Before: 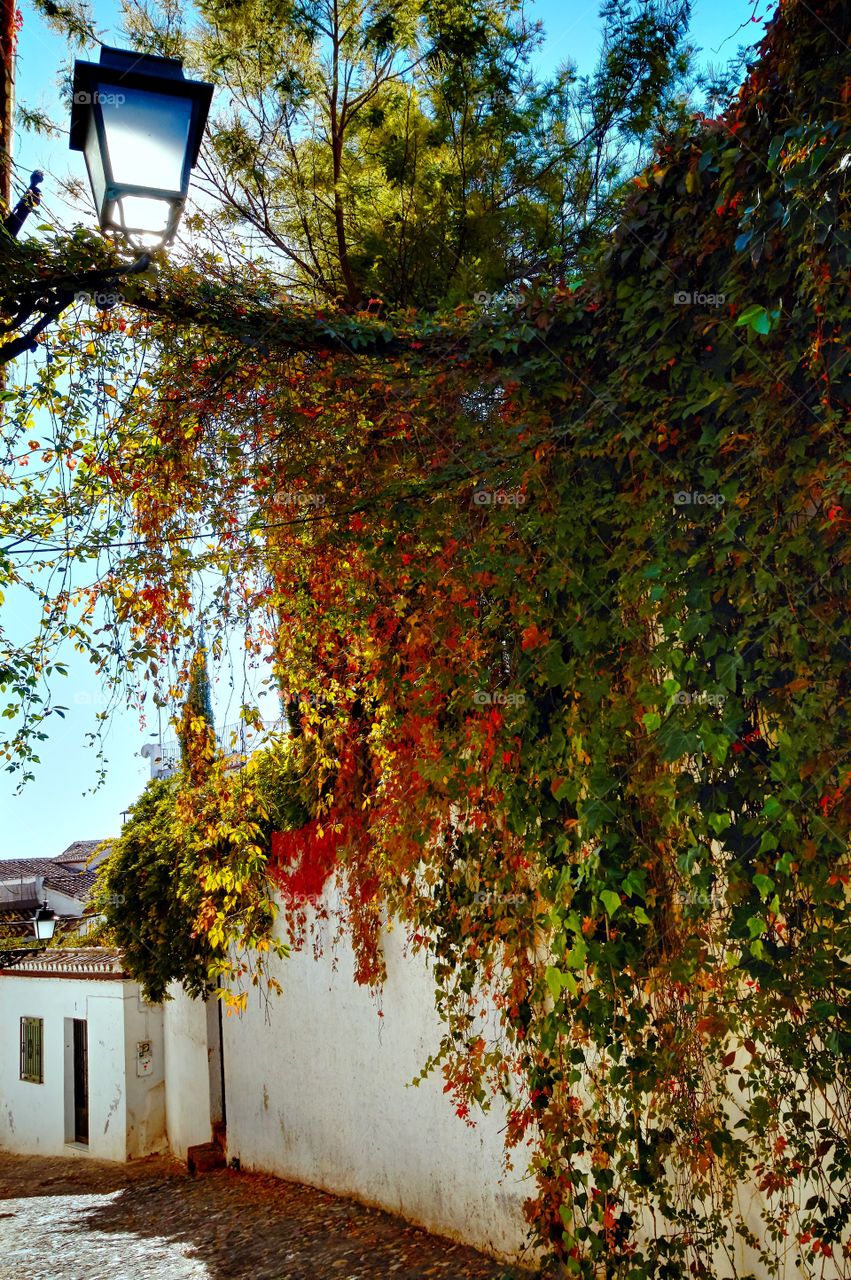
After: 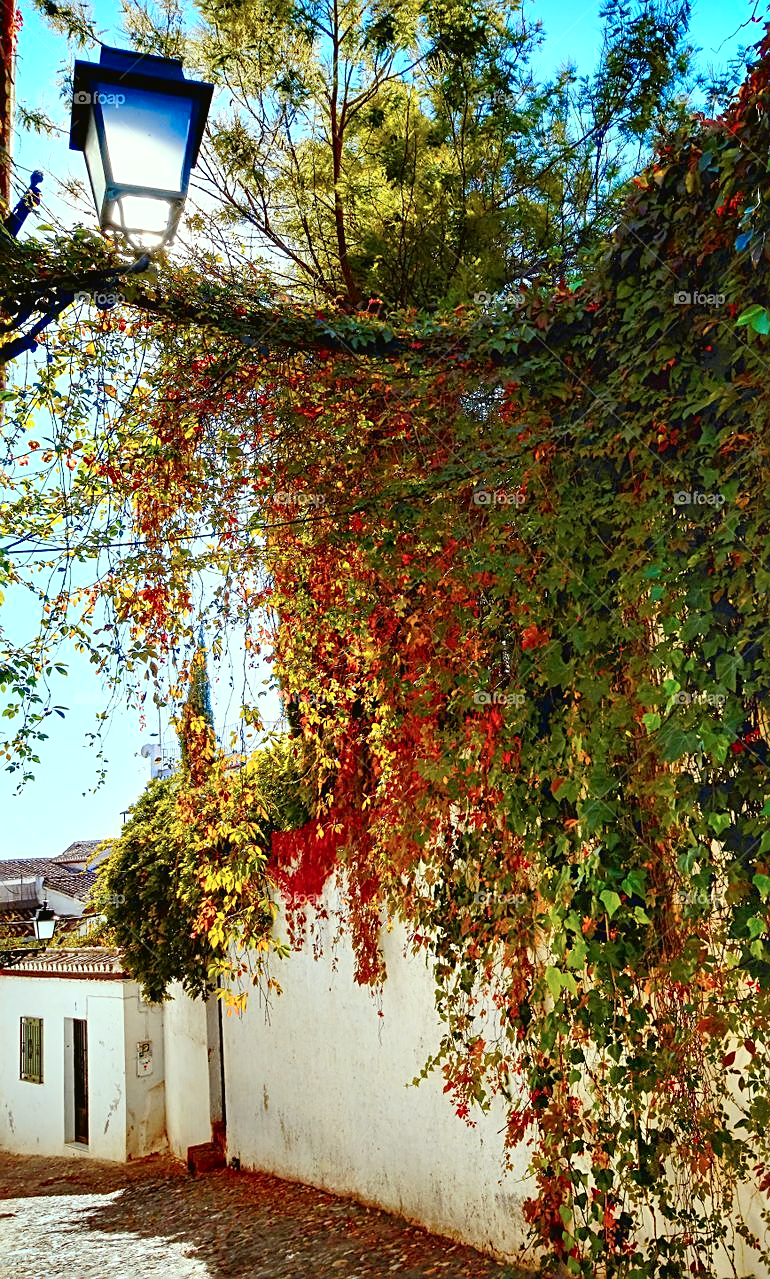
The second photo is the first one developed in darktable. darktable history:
crop: right 9.509%, bottom 0.031%
tone curve: curves: ch0 [(0, 0.023) (0.087, 0.065) (0.184, 0.168) (0.45, 0.54) (0.57, 0.683) (0.722, 0.825) (0.877, 0.948) (1, 1)]; ch1 [(0, 0) (0.388, 0.369) (0.447, 0.447) (0.505, 0.5) (0.534, 0.528) (0.573, 0.583) (0.663, 0.68) (1, 1)]; ch2 [(0, 0) (0.314, 0.223) (0.427, 0.405) (0.492, 0.505) (0.531, 0.55) (0.589, 0.599) (1, 1)], color space Lab, independent channels, preserve colors none
rgb curve: curves: ch0 [(0, 0) (0.072, 0.166) (0.217, 0.293) (0.414, 0.42) (1, 1)], compensate middle gray true, preserve colors basic power
sharpen: on, module defaults
